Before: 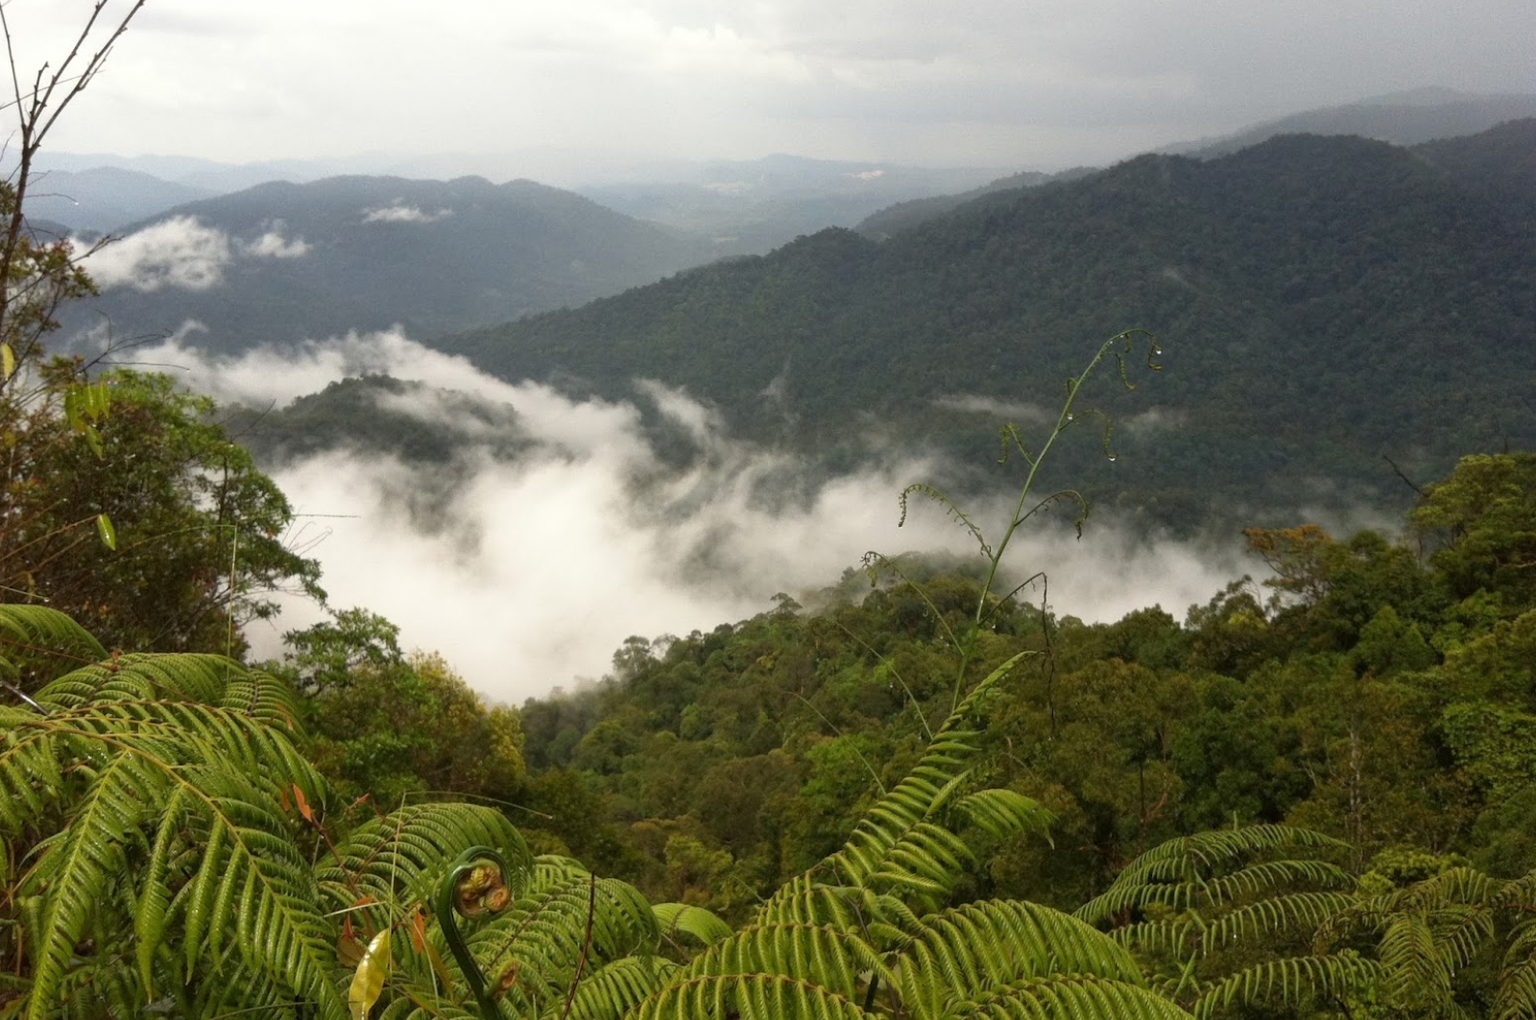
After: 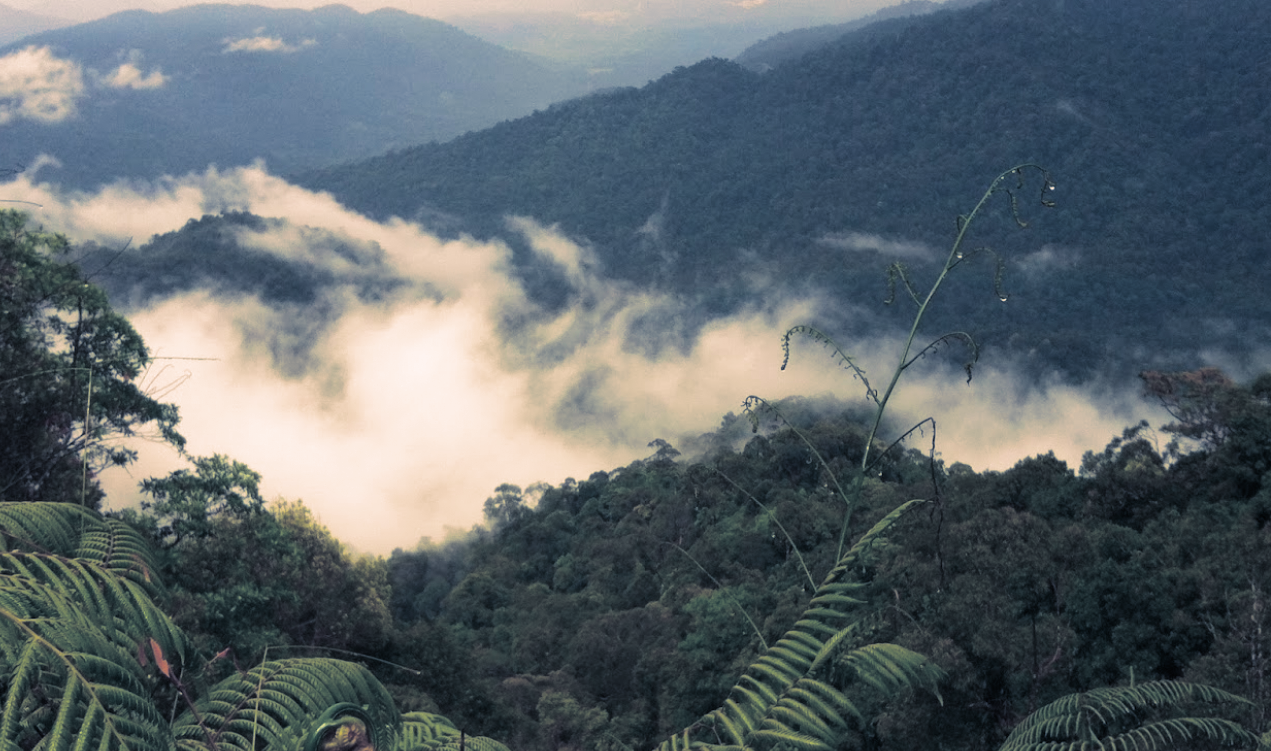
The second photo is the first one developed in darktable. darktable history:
crop: left 9.712%, top 16.928%, right 10.845%, bottom 12.332%
color balance rgb: perceptual saturation grading › global saturation 25%, perceptual brilliance grading › mid-tones 10%, perceptual brilliance grading › shadows 15%, global vibrance 20%
split-toning: shadows › hue 226.8°, shadows › saturation 0.56, highlights › hue 28.8°, balance -40, compress 0%
